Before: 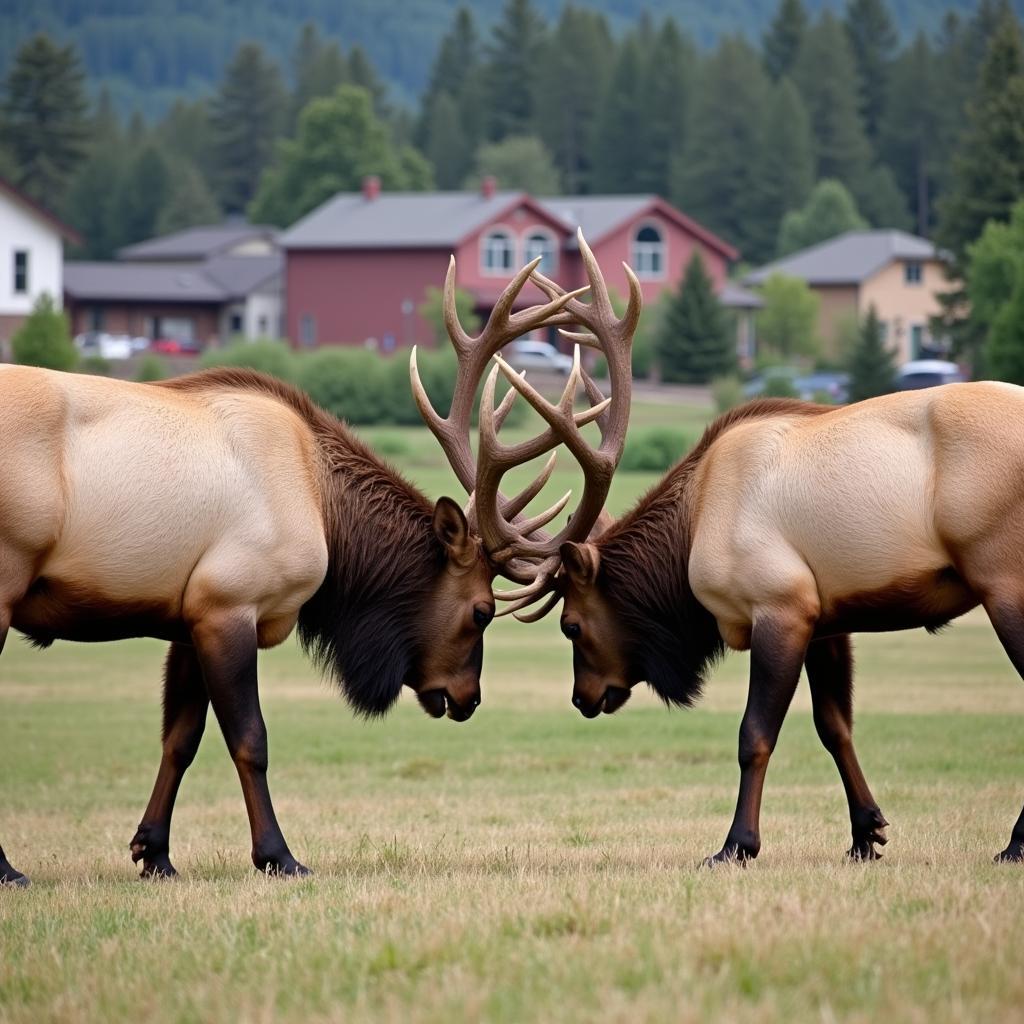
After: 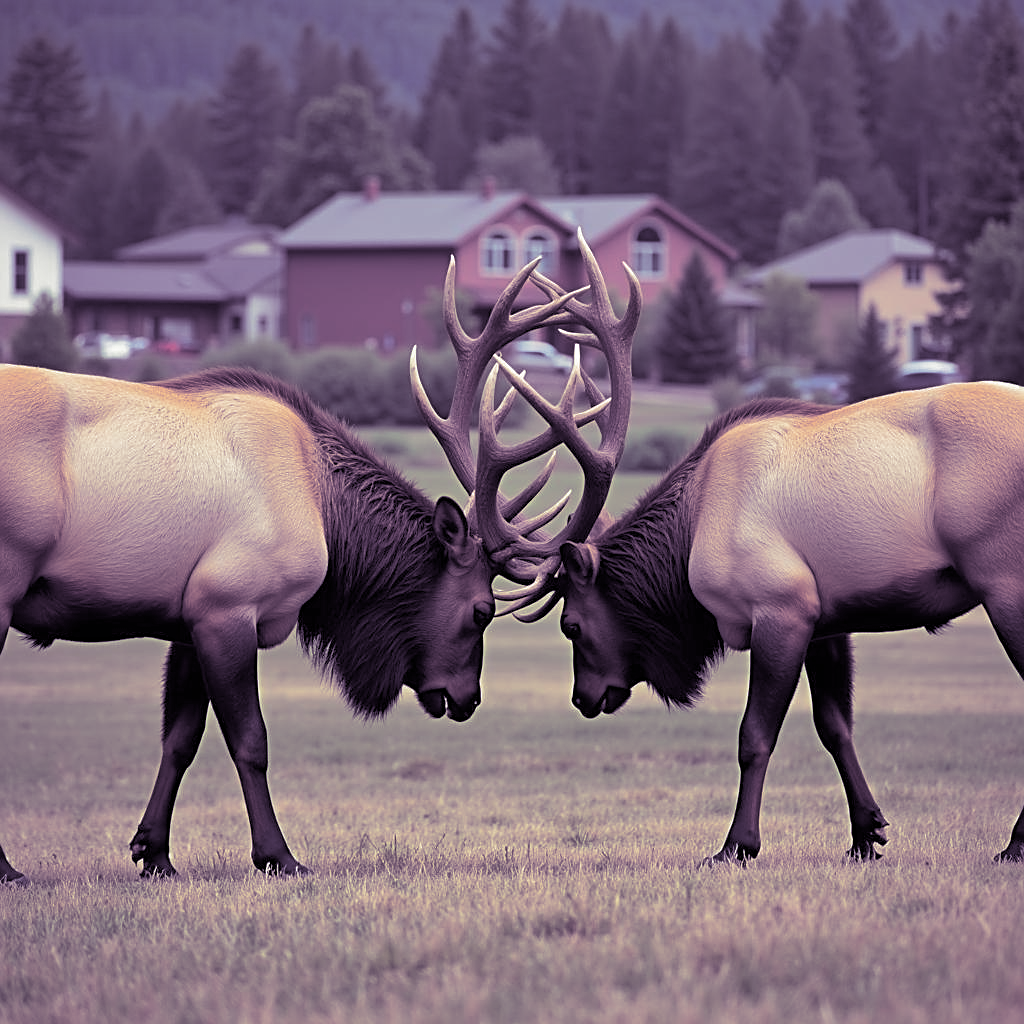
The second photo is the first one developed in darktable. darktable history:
sharpen: on, module defaults
shadows and highlights: on, module defaults
split-toning: shadows › hue 266.4°, shadows › saturation 0.4, highlights › hue 61.2°, highlights › saturation 0.3, compress 0%
